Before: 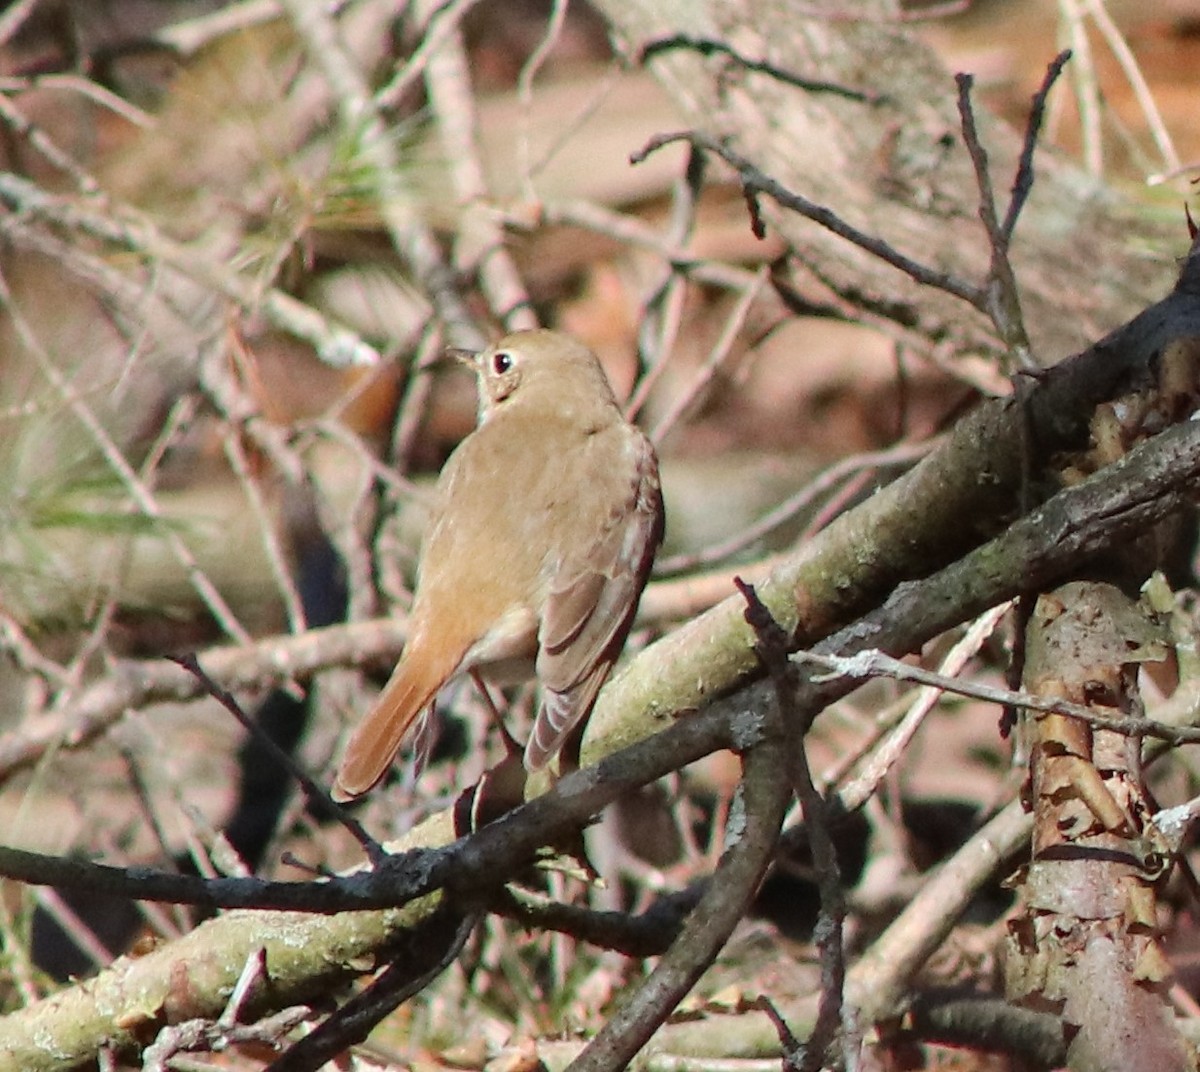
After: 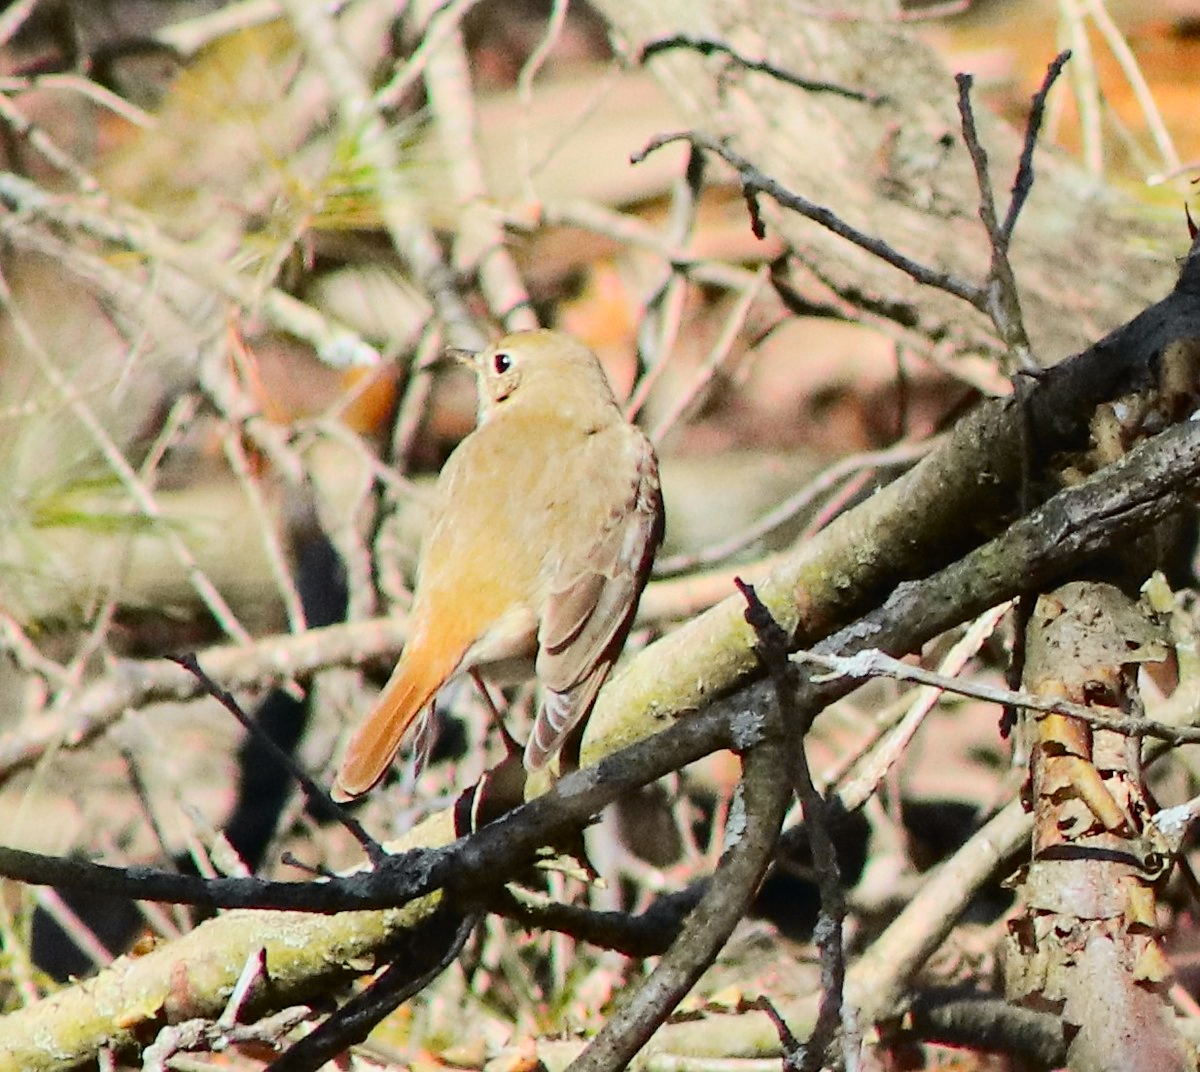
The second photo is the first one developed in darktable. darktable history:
color balance rgb: global vibrance -1%, saturation formula JzAzBz (2021)
tone curve: curves: ch0 [(0, 0) (0.11, 0.081) (0.256, 0.259) (0.398, 0.475) (0.498, 0.611) (0.65, 0.757) (0.835, 0.883) (1, 0.961)]; ch1 [(0, 0) (0.346, 0.307) (0.408, 0.369) (0.453, 0.457) (0.482, 0.479) (0.502, 0.498) (0.521, 0.51) (0.553, 0.554) (0.618, 0.65) (0.693, 0.727) (1, 1)]; ch2 [(0, 0) (0.358, 0.362) (0.434, 0.46) (0.485, 0.494) (0.5, 0.494) (0.511, 0.508) (0.537, 0.55) (0.579, 0.599) (0.621, 0.693) (1, 1)], color space Lab, independent channels, preserve colors none
sharpen: amount 0.2
